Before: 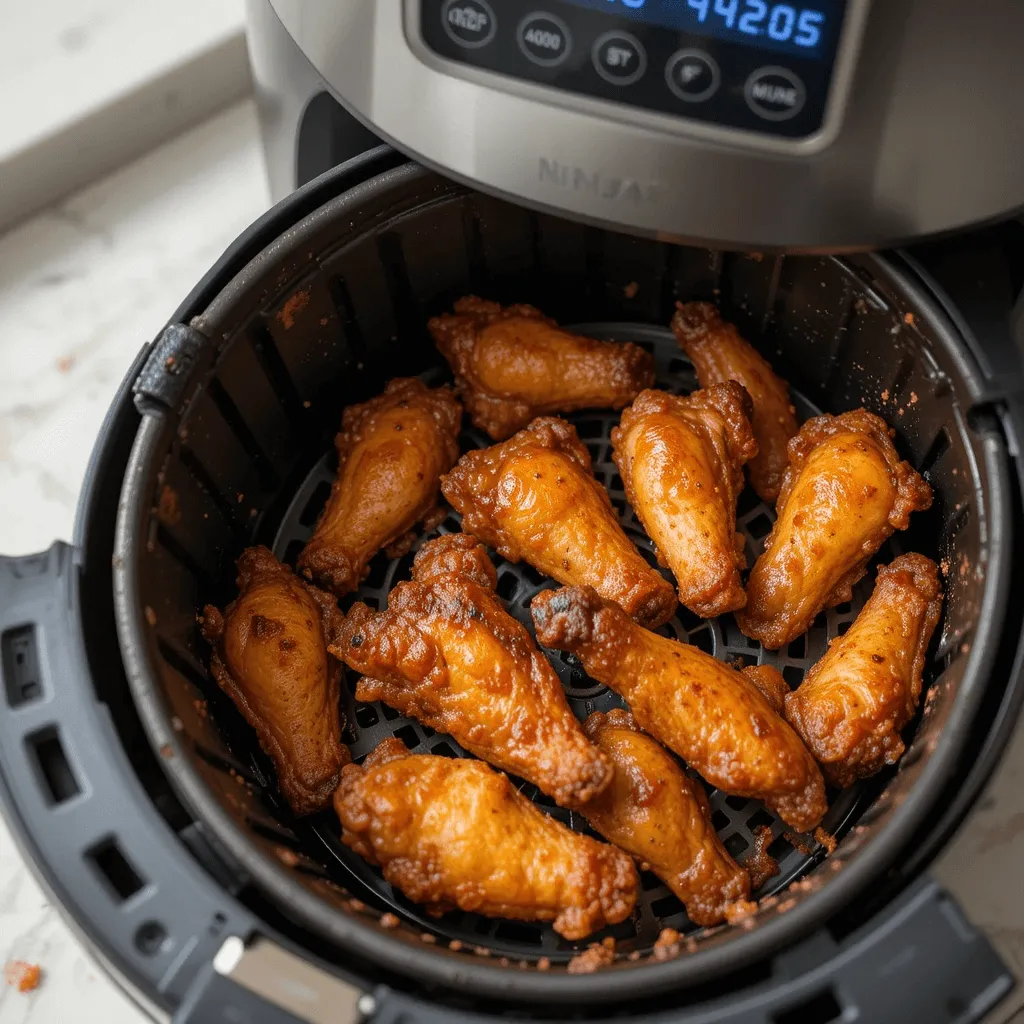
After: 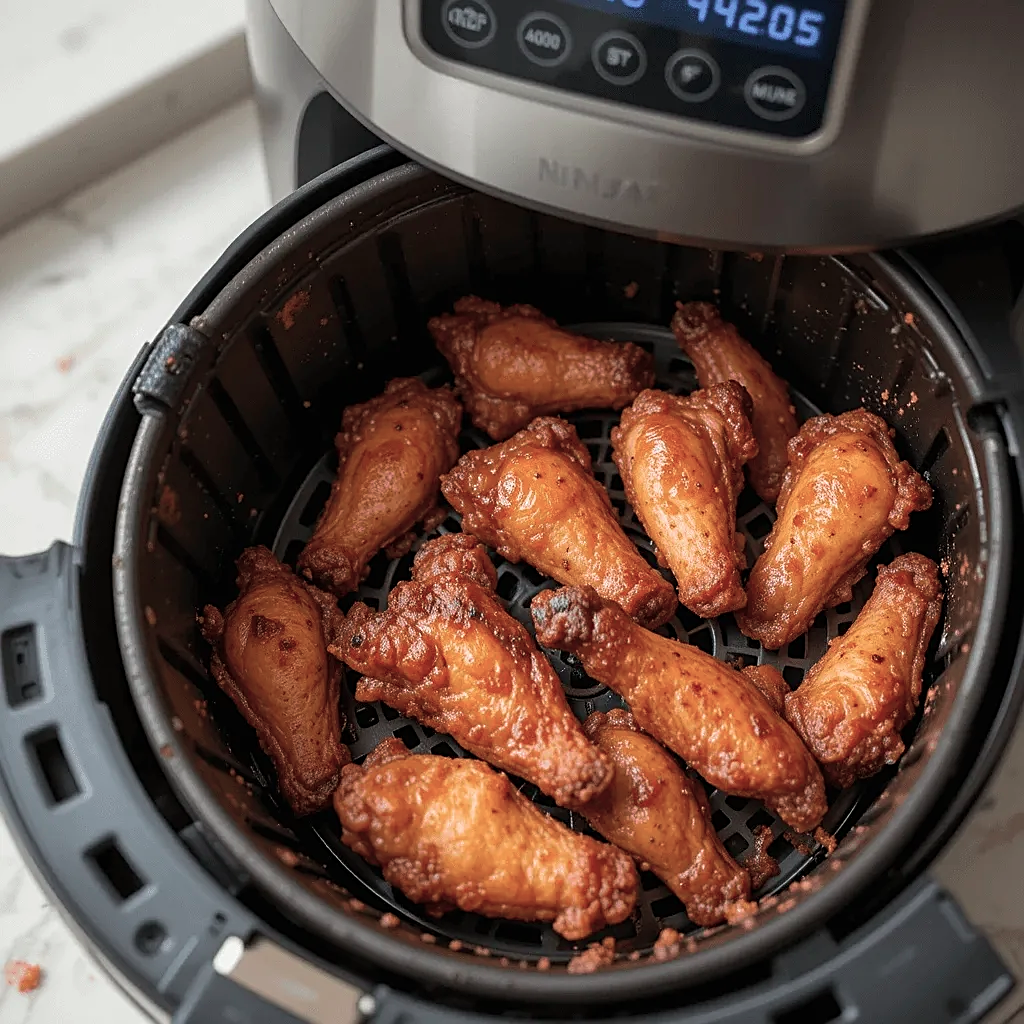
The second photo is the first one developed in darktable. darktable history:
color contrast: blue-yellow contrast 0.7
sharpen: on, module defaults
velvia: on, module defaults
